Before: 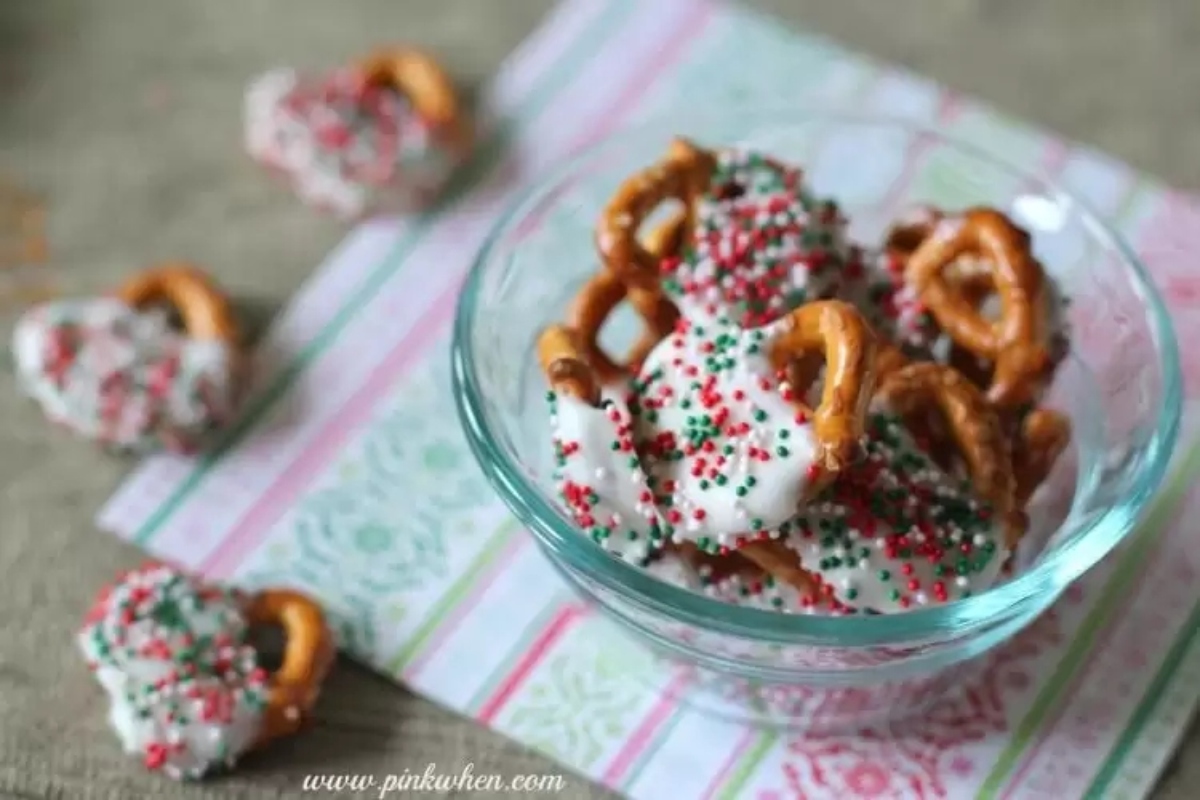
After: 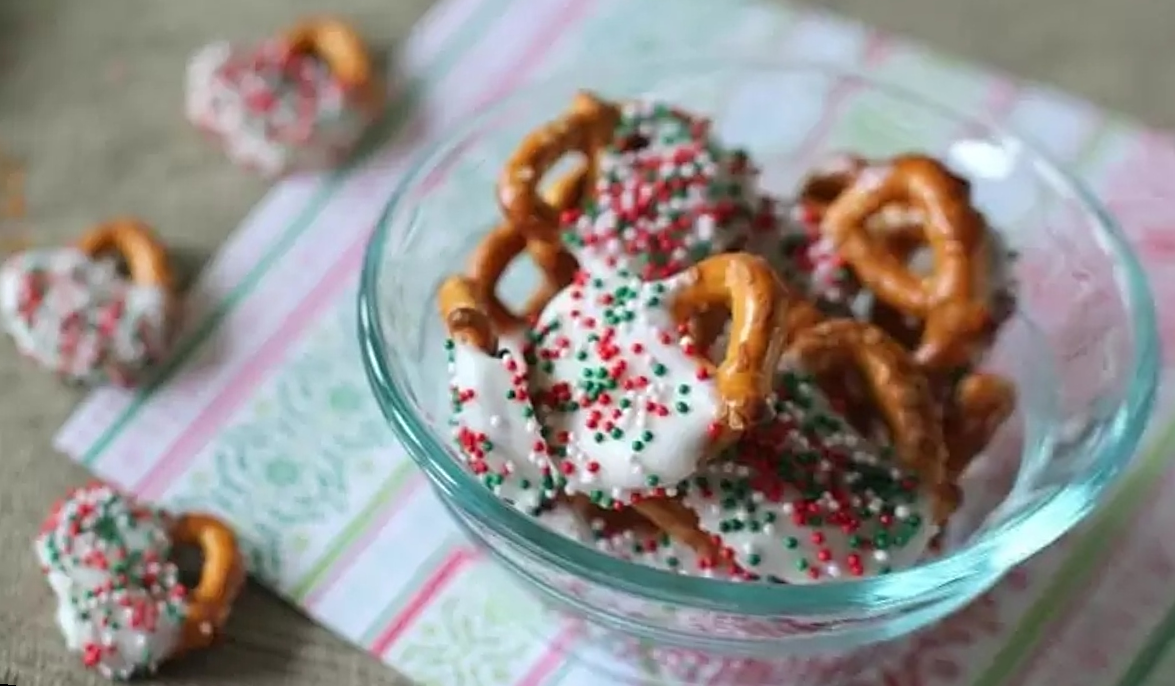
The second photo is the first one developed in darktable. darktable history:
sharpen: on, module defaults
rotate and perspective: rotation 1.69°, lens shift (vertical) -0.023, lens shift (horizontal) -0.291, crop left 0.025, crop right 0.988, crop top 0.092, crop bottom 0.842
